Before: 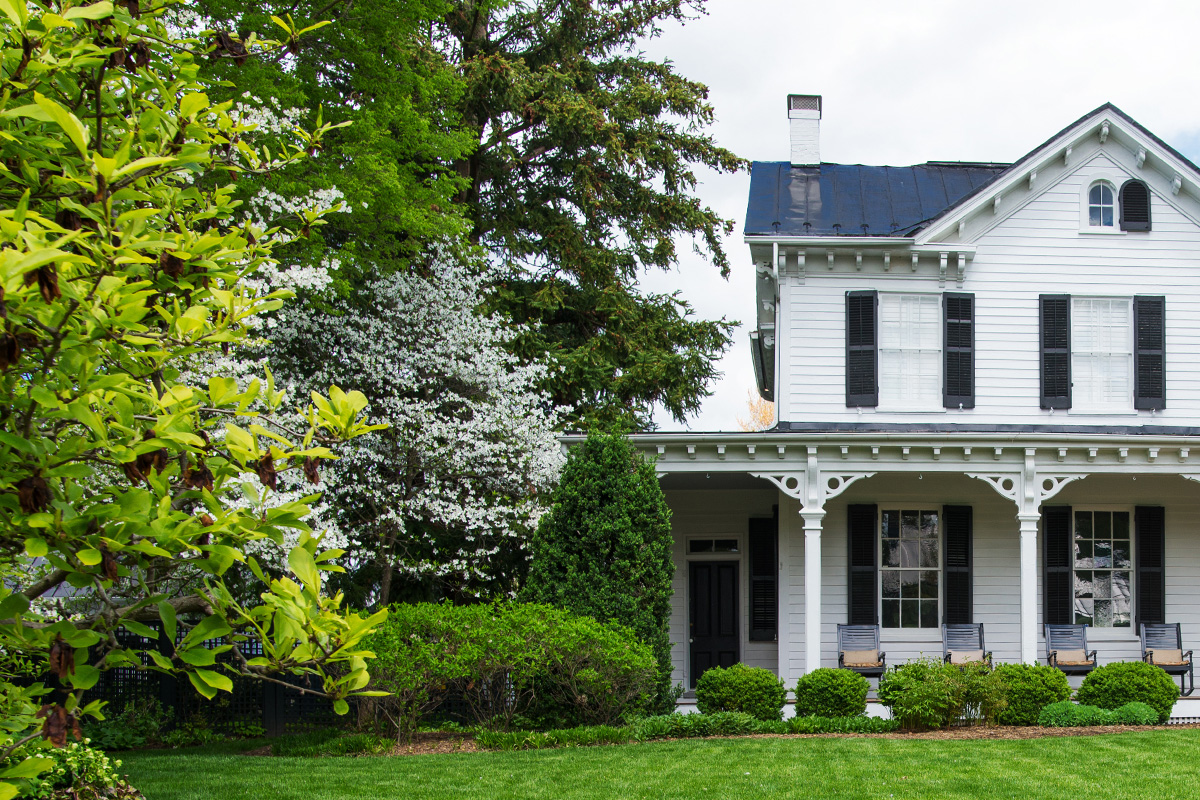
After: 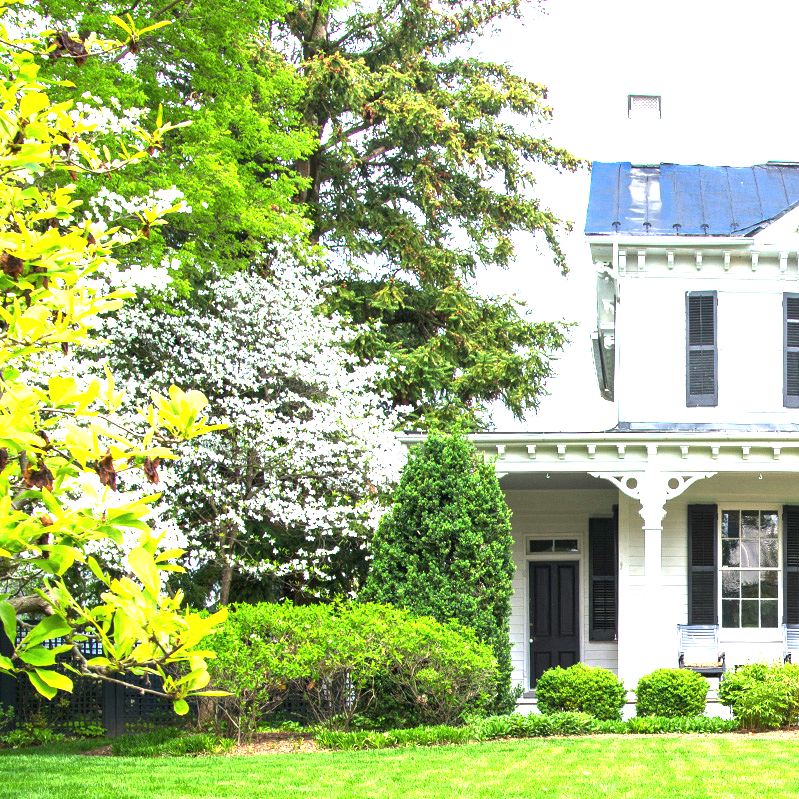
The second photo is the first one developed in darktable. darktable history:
exposure: black level correction 0, exposure 2.316 EV, compensate highlight preservation false
crop and rotate: left 13.337%, right 20.013%
